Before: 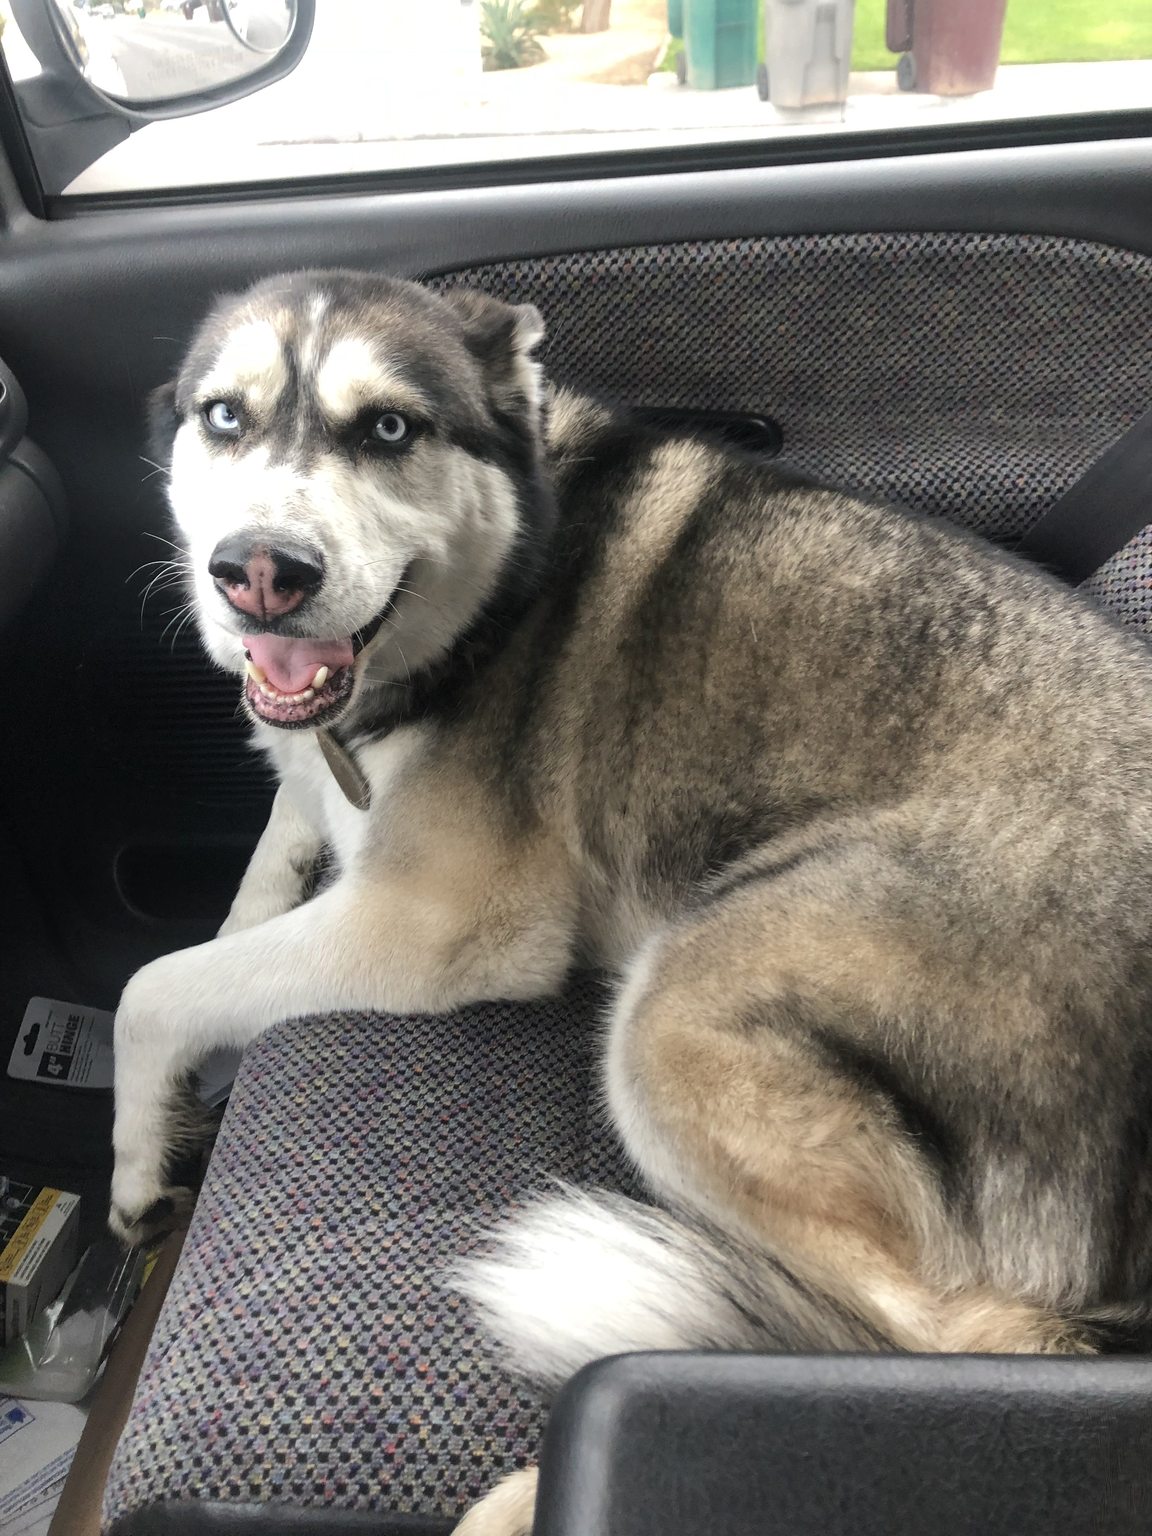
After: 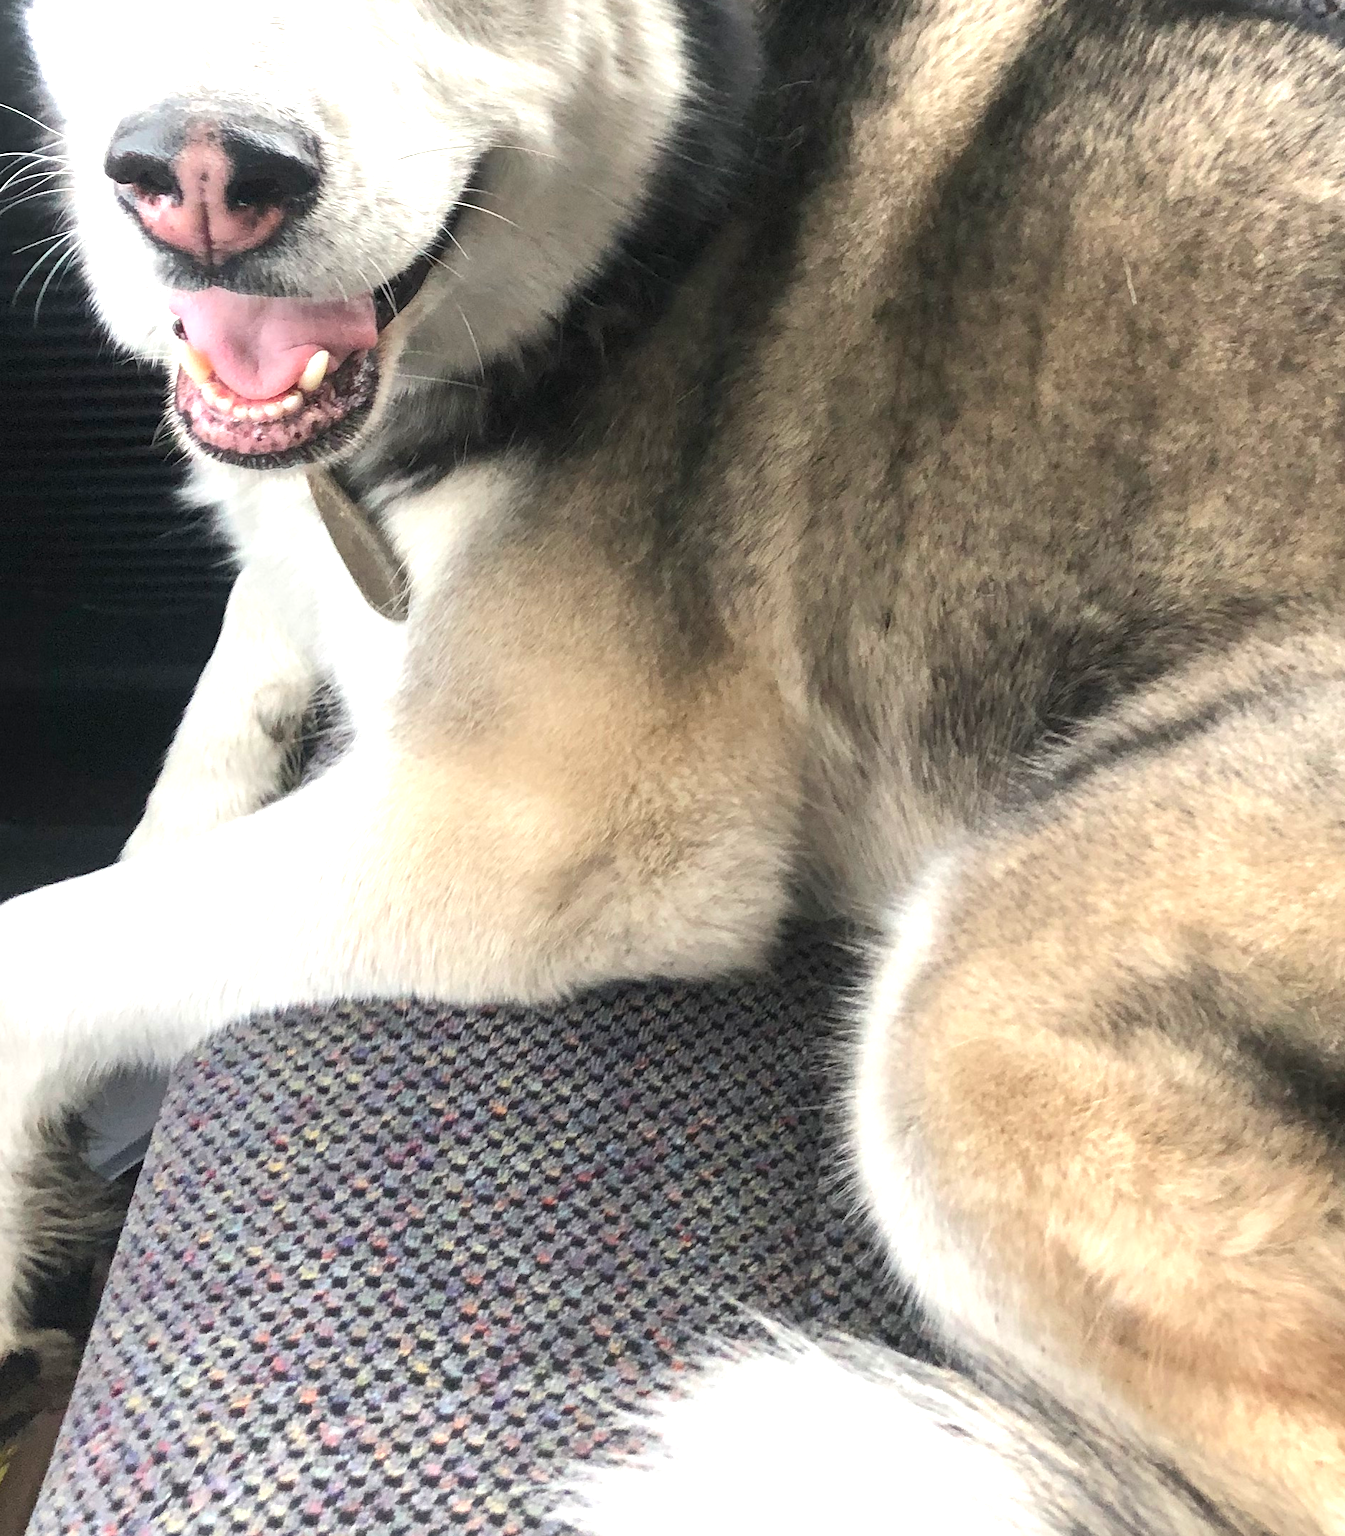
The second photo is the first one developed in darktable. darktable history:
crop: left 13.312%, top 31.28%, right 24.627%, bottom 15.582%
exposure: black level correction 0, exposure 0.9 EV, compensate exposure bias true, compensate highlight preservation false
